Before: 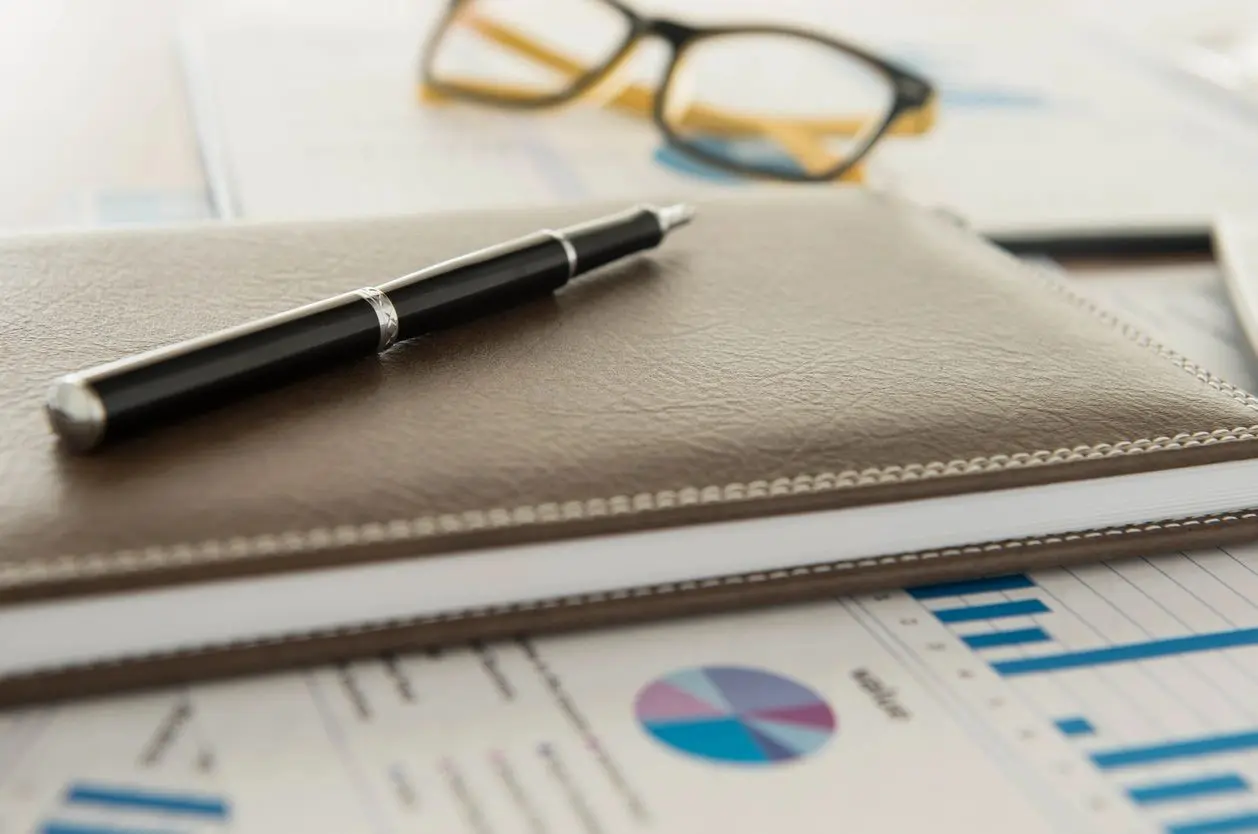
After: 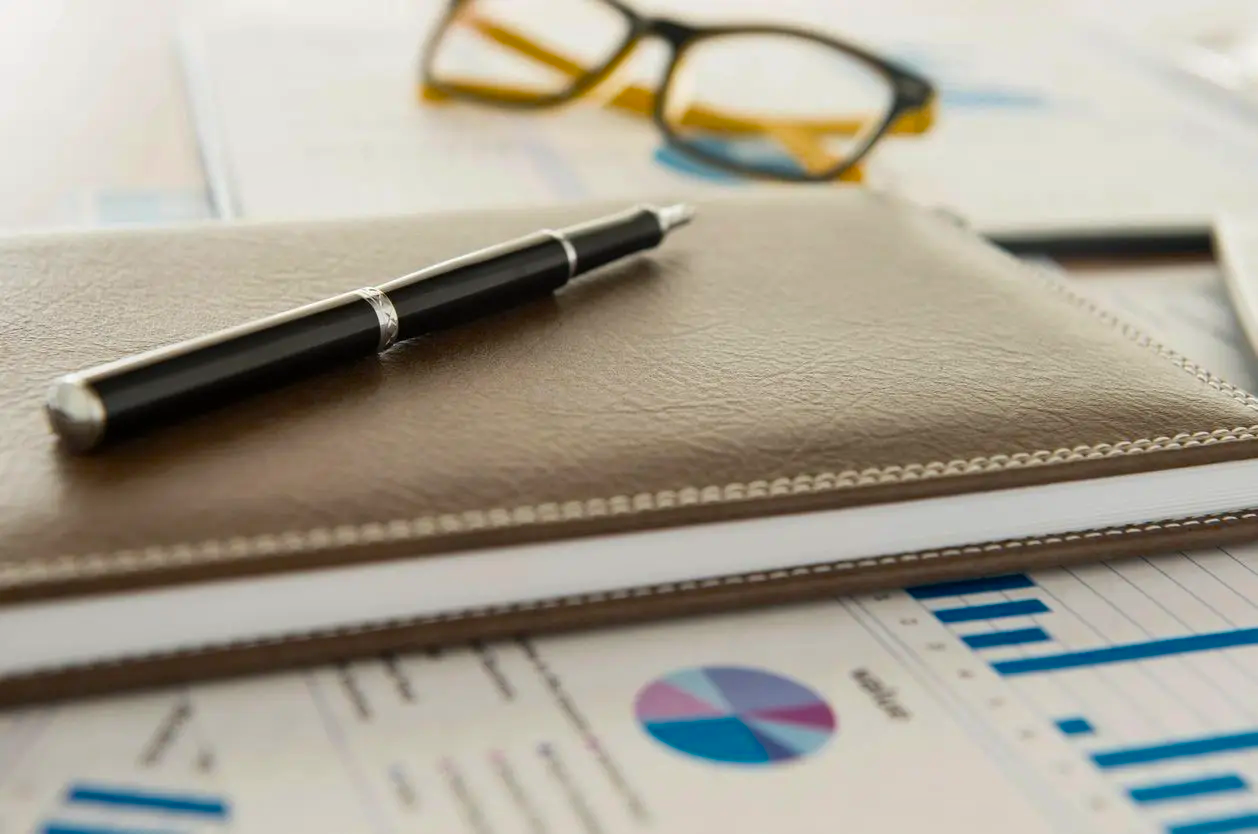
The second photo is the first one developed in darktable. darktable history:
shadows and highlights: shadows 52.09, highlights -28.69, soften with gaussian
color balance rgb: shadows lift › hue 85.91°, perceptual saturation grading › global saturation 19.977%, global vibrance 16.37%, saturation formula JzAzBz (2021)
